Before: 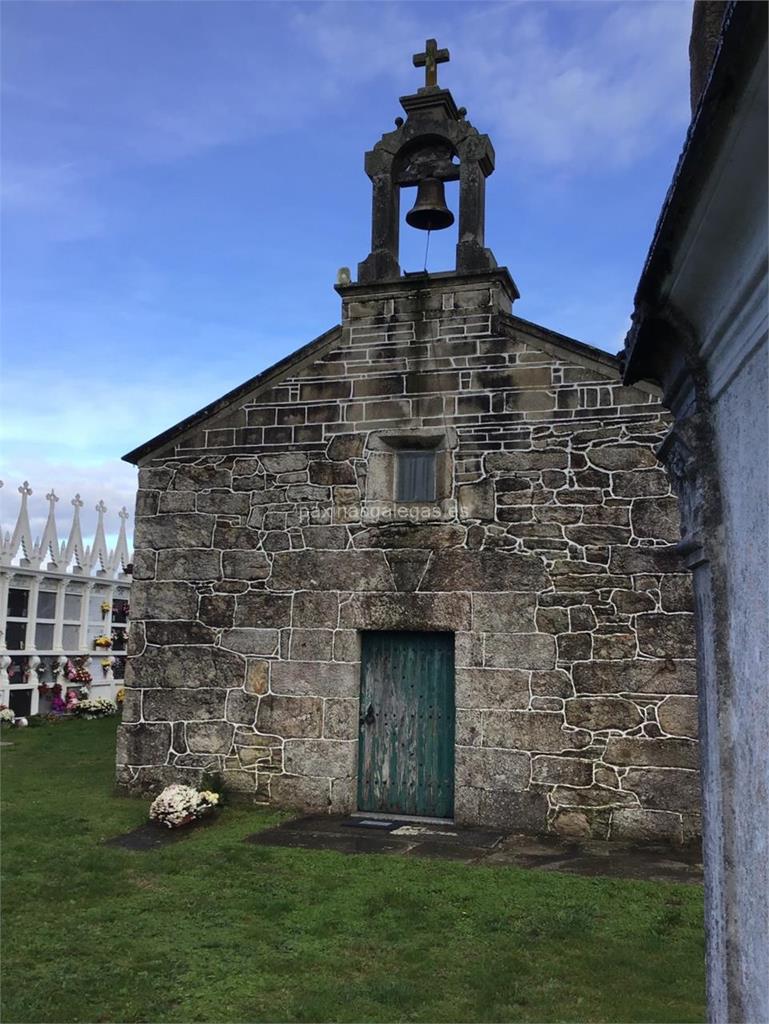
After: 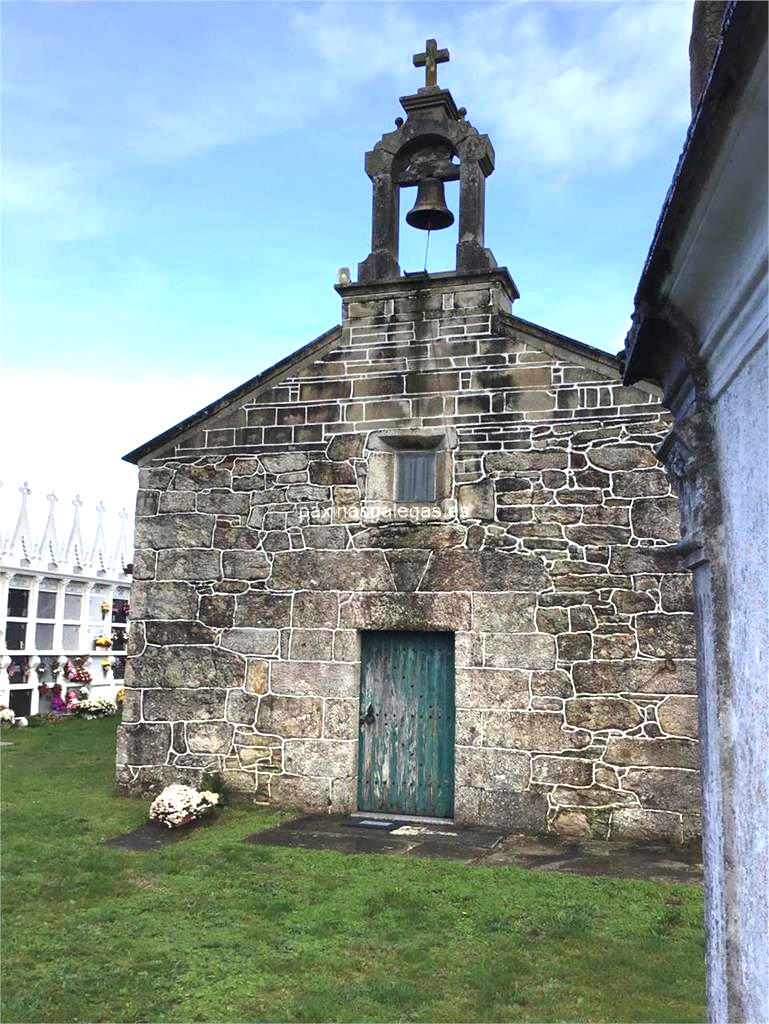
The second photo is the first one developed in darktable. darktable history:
exposure: black level correction 0, exposure 1.39 EV, compensate highlight preservation false
